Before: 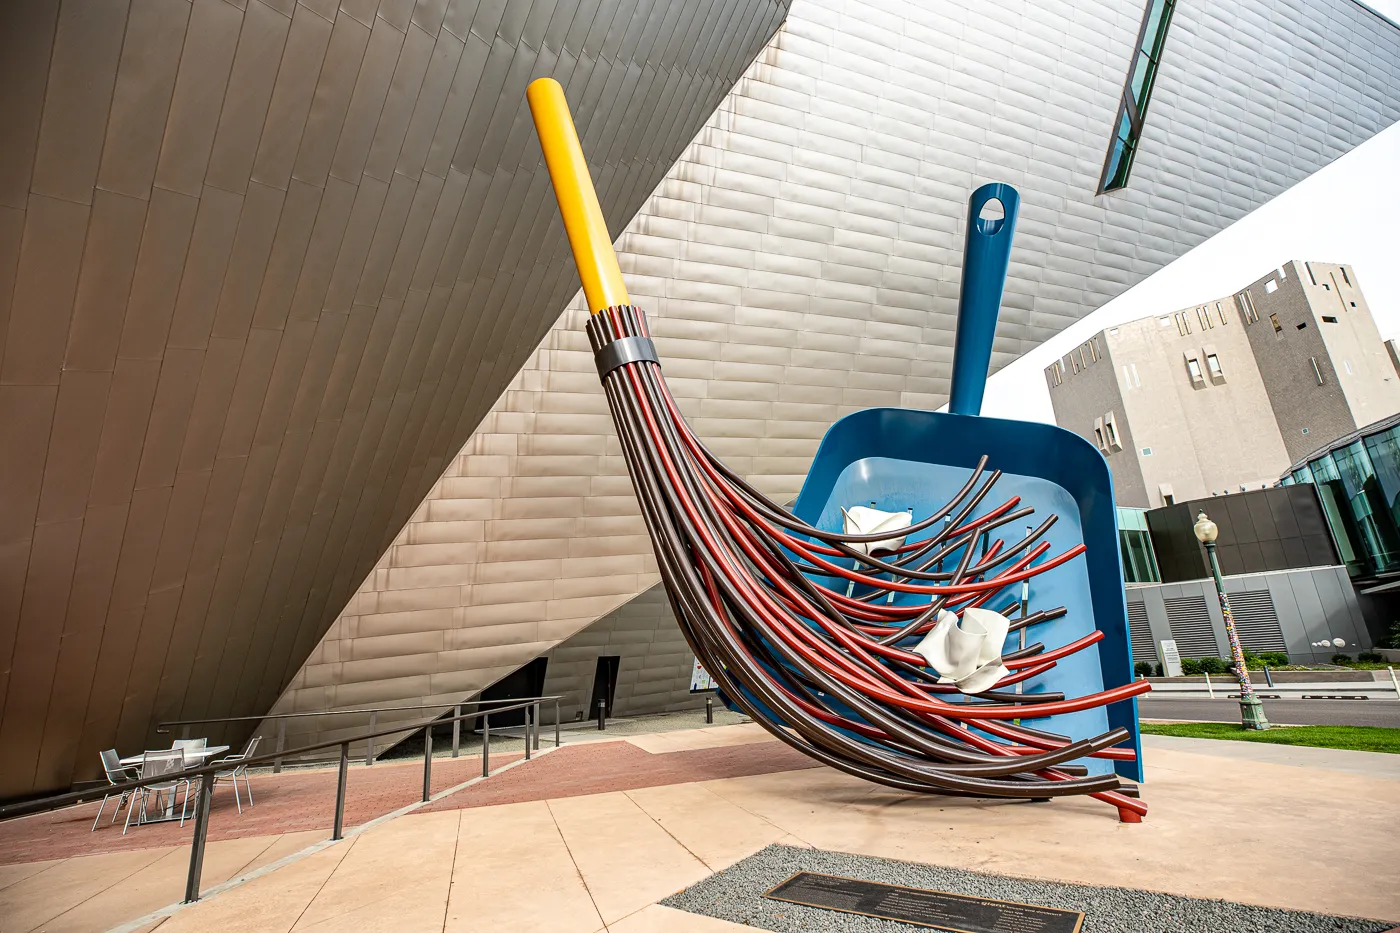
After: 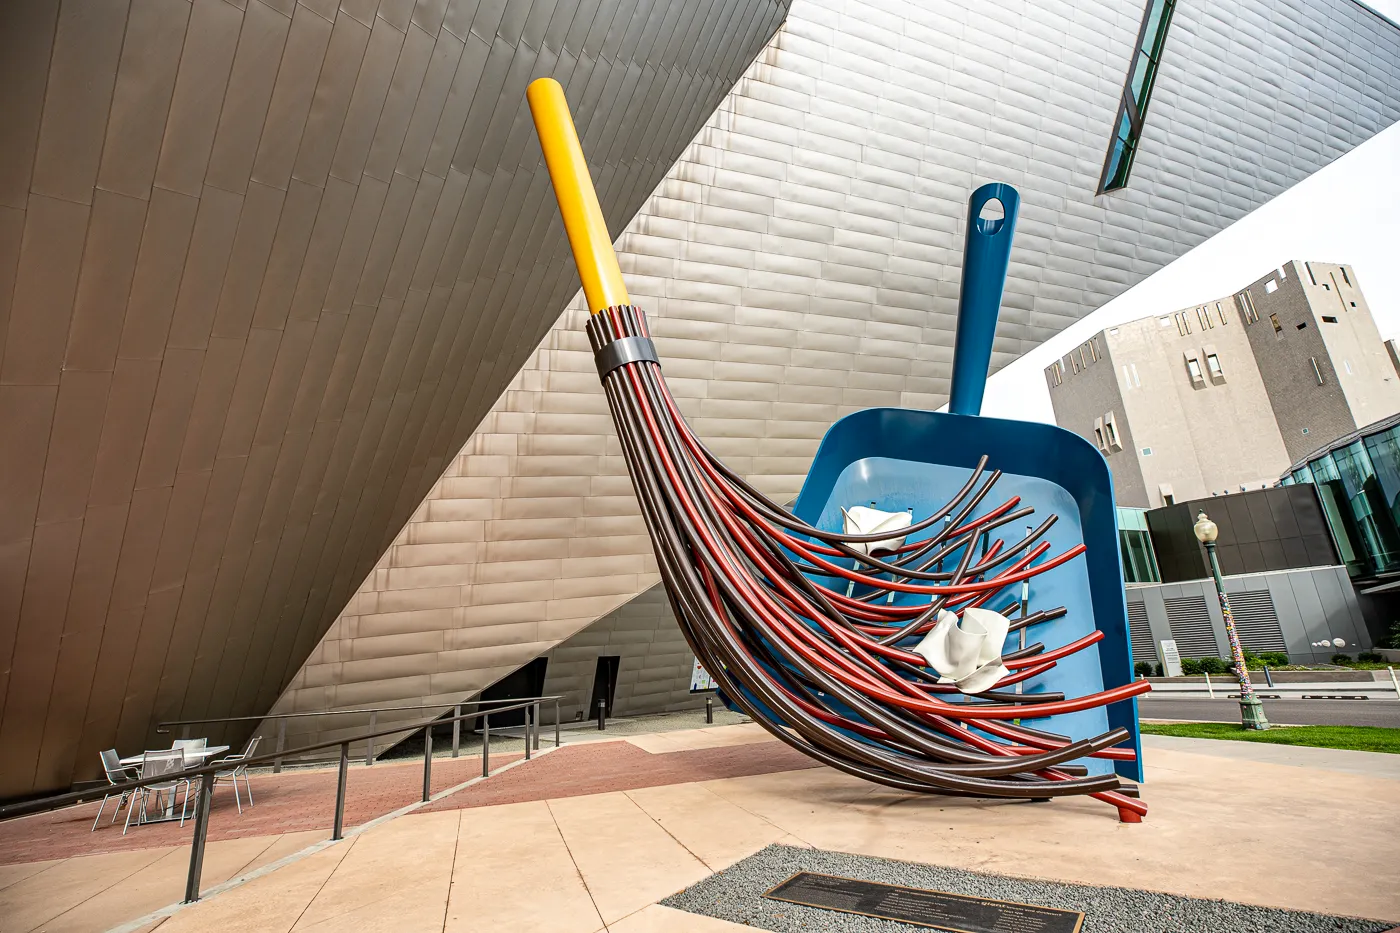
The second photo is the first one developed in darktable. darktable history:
shadows and highlights: shadows 36.43, highlights -27.17, soften with gaussian
